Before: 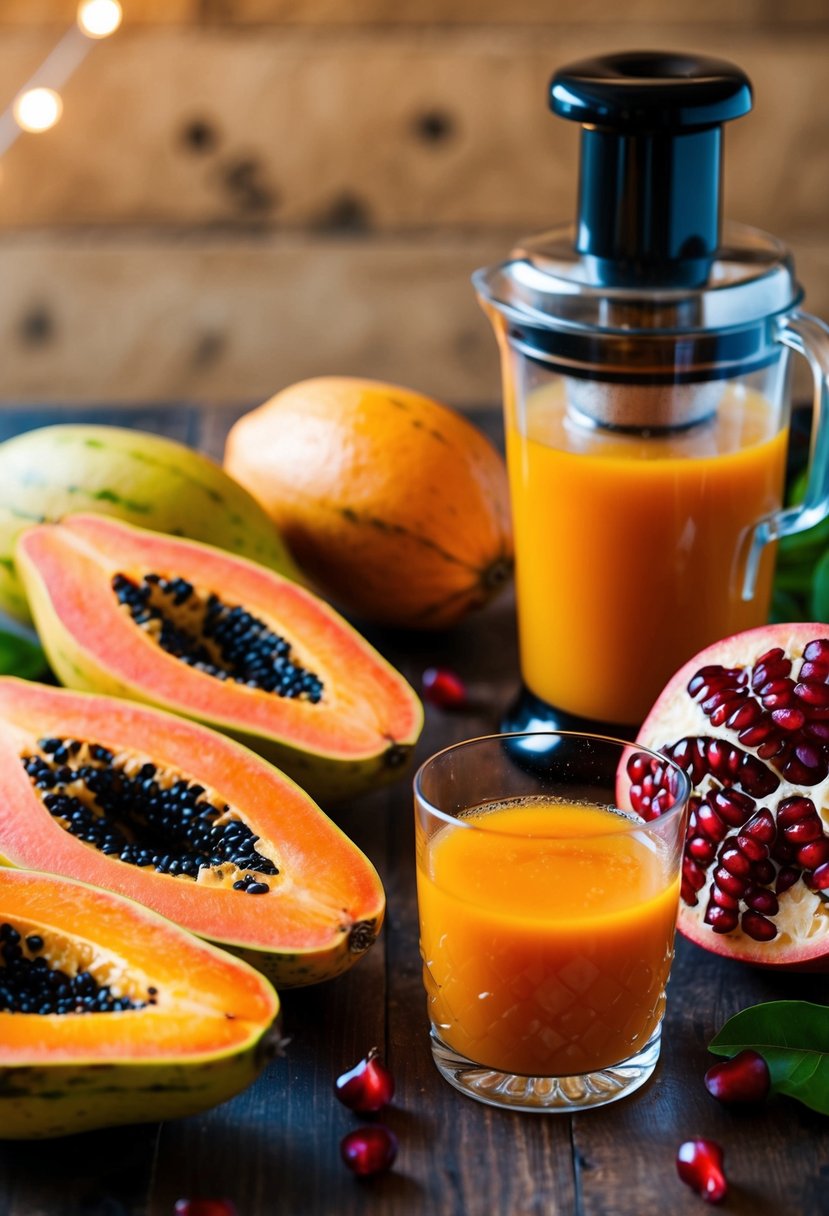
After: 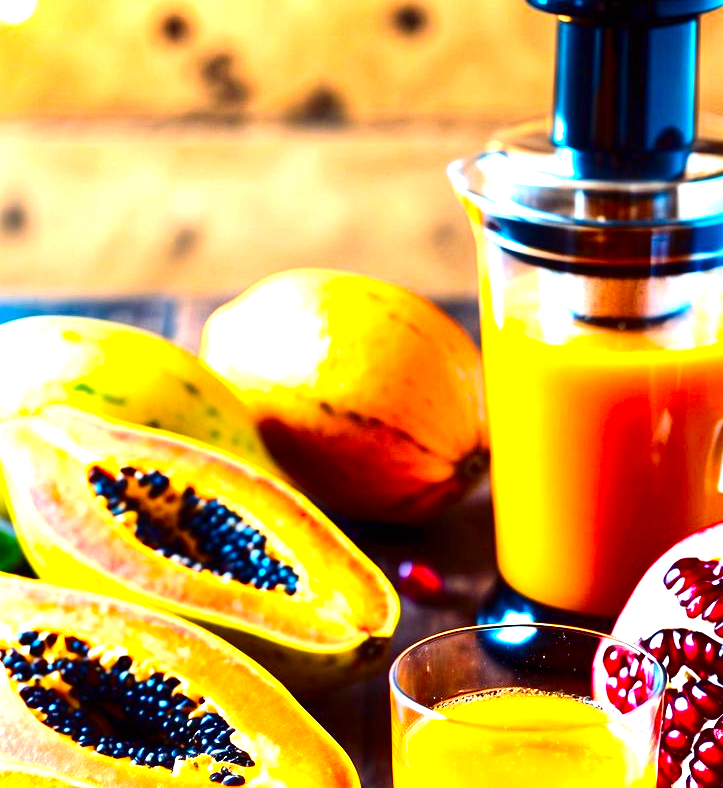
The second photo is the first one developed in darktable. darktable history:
contrast brightness saturation: contrast 0.216, brightness -0.188, saturation 0.232
crop: left 3.01%, top 8.919%, right 9.675%, bottom 26.276%
color balance rgb: shadows lift › luminance 0.606%, shadows lift › chroma 6.929%, shadows lift › hue 302.55°, perceptual saturation grading › global saturation 19.936%
exposure: black level correction 0, exposure 1.992 EV, compensate highlight preservation false
